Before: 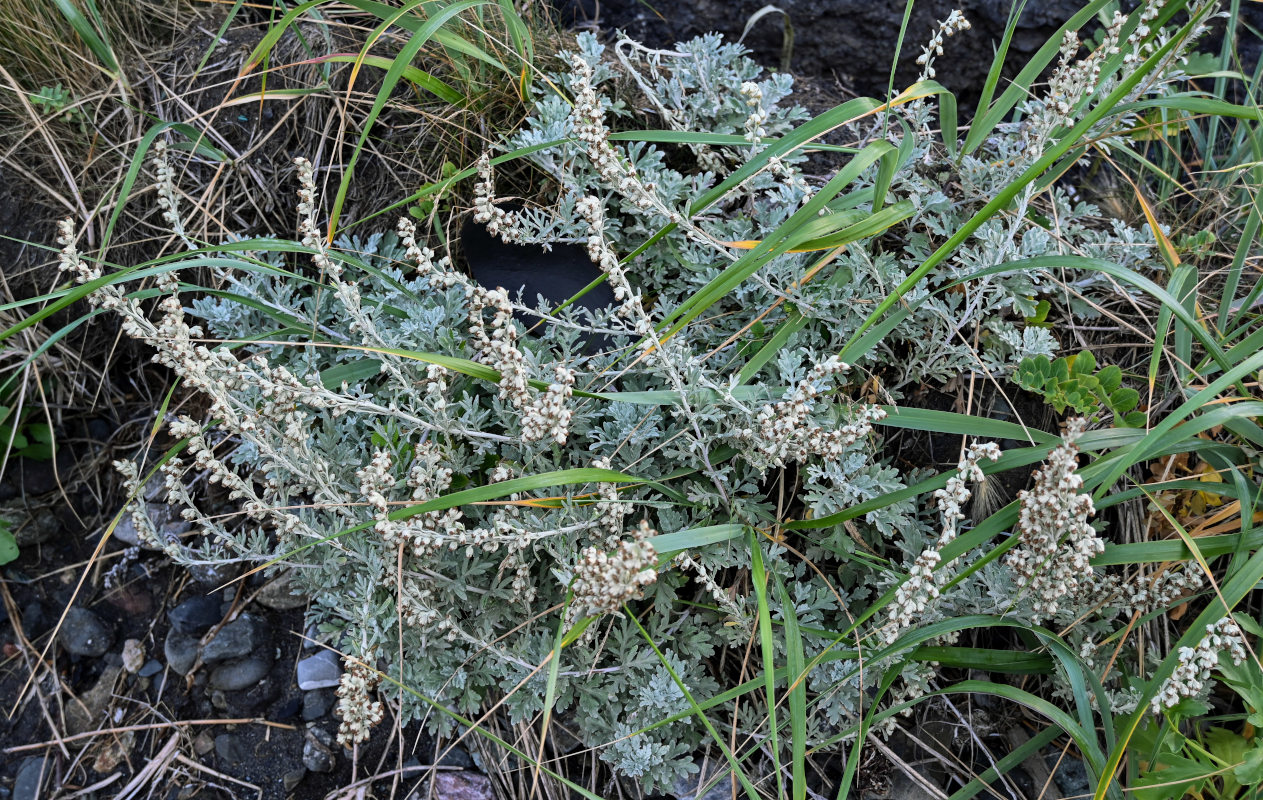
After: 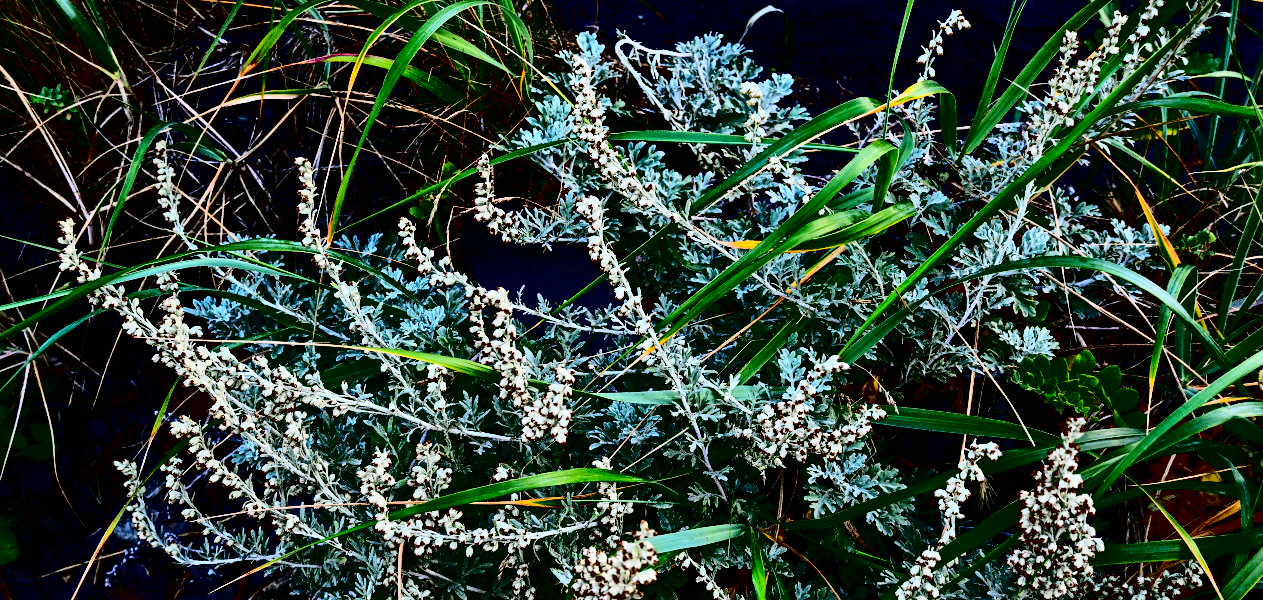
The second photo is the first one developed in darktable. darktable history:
contrast brightness saturation: contrast 0.765, brightness -0.989, saturation 0.983
crop: bottom 24.989%
local contrast: mode bilateral grid, contrast 100, coarseness 100, detail 91%, midtone range 0.2
